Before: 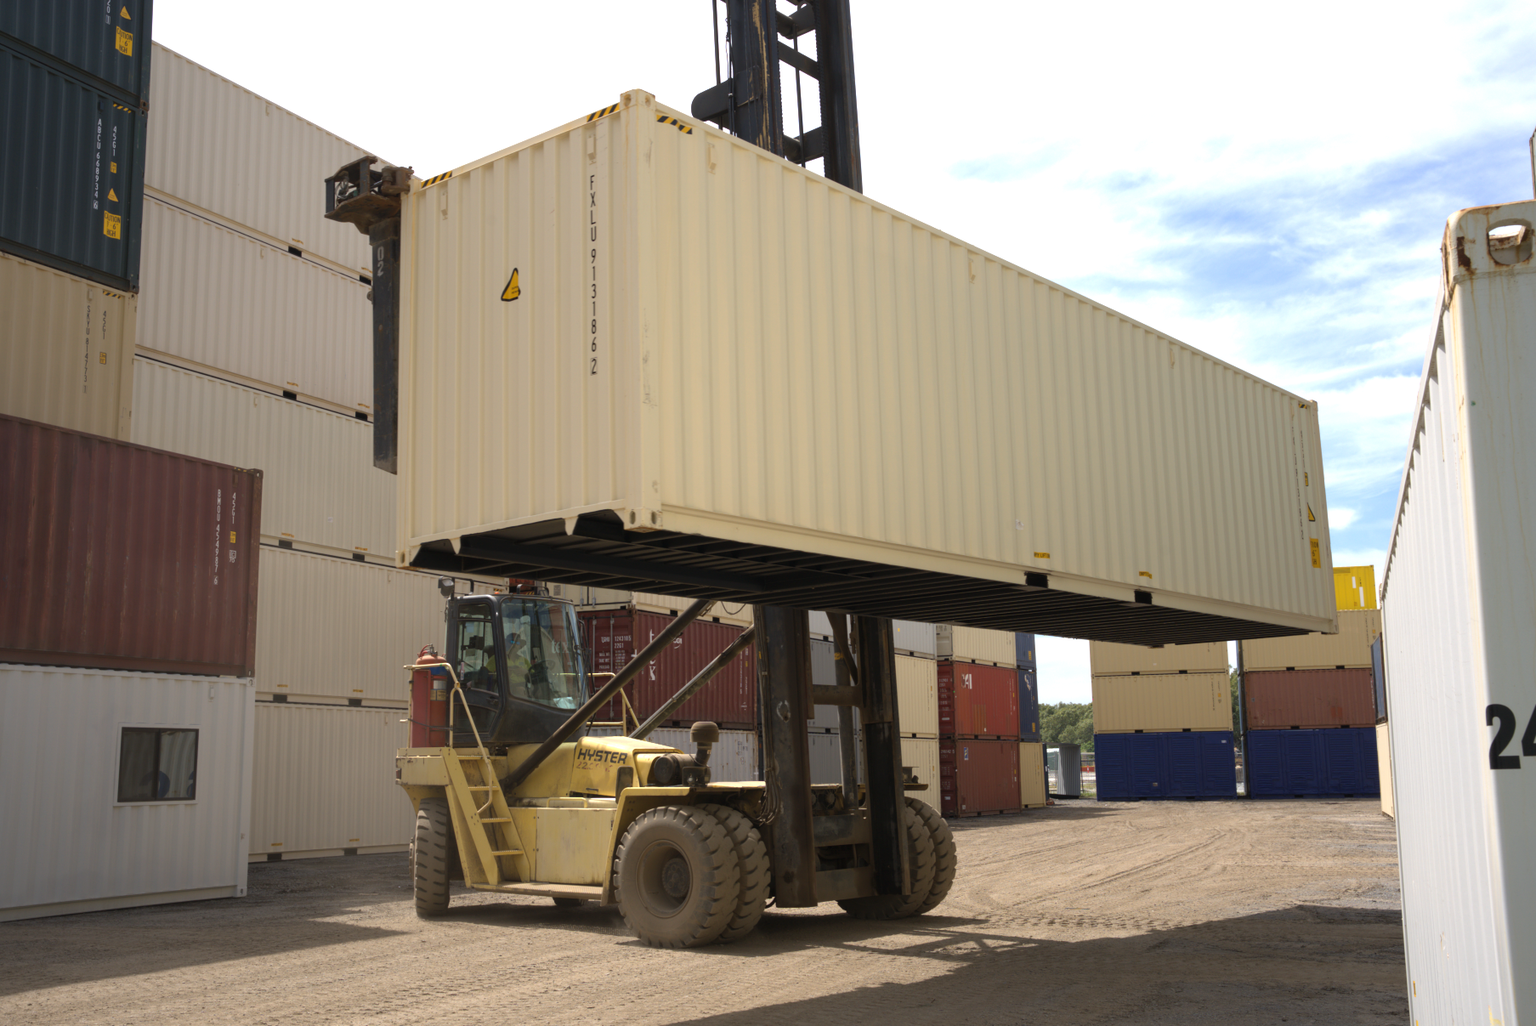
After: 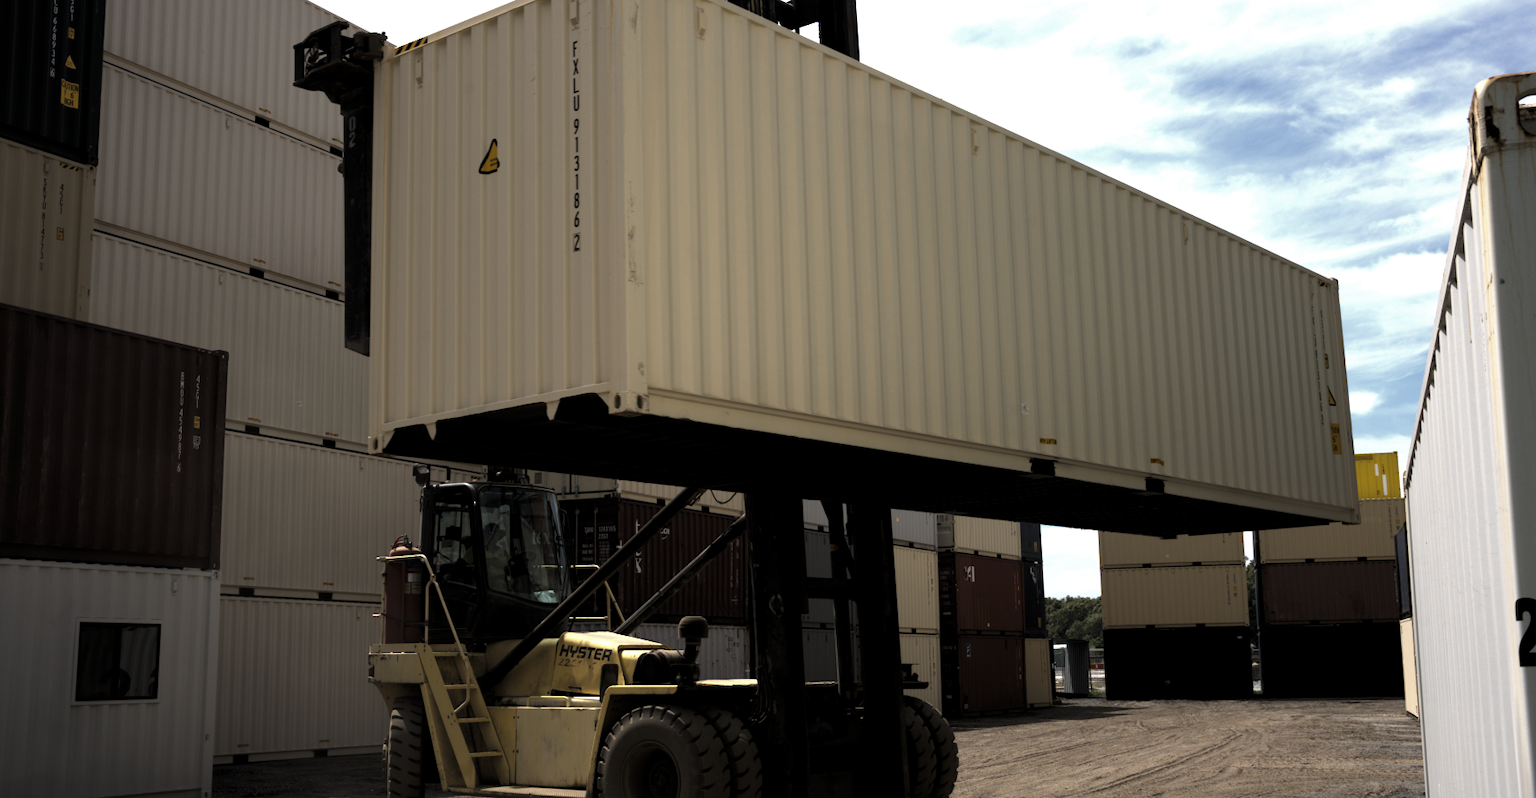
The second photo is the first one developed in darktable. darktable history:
levels: mode automatic, black 8.58%, gray 59.42%, levels [0, 0.445, 1]
crop and rotate: left 2.991%, top 13.302%, right 1.981%, bottom 12.636%
